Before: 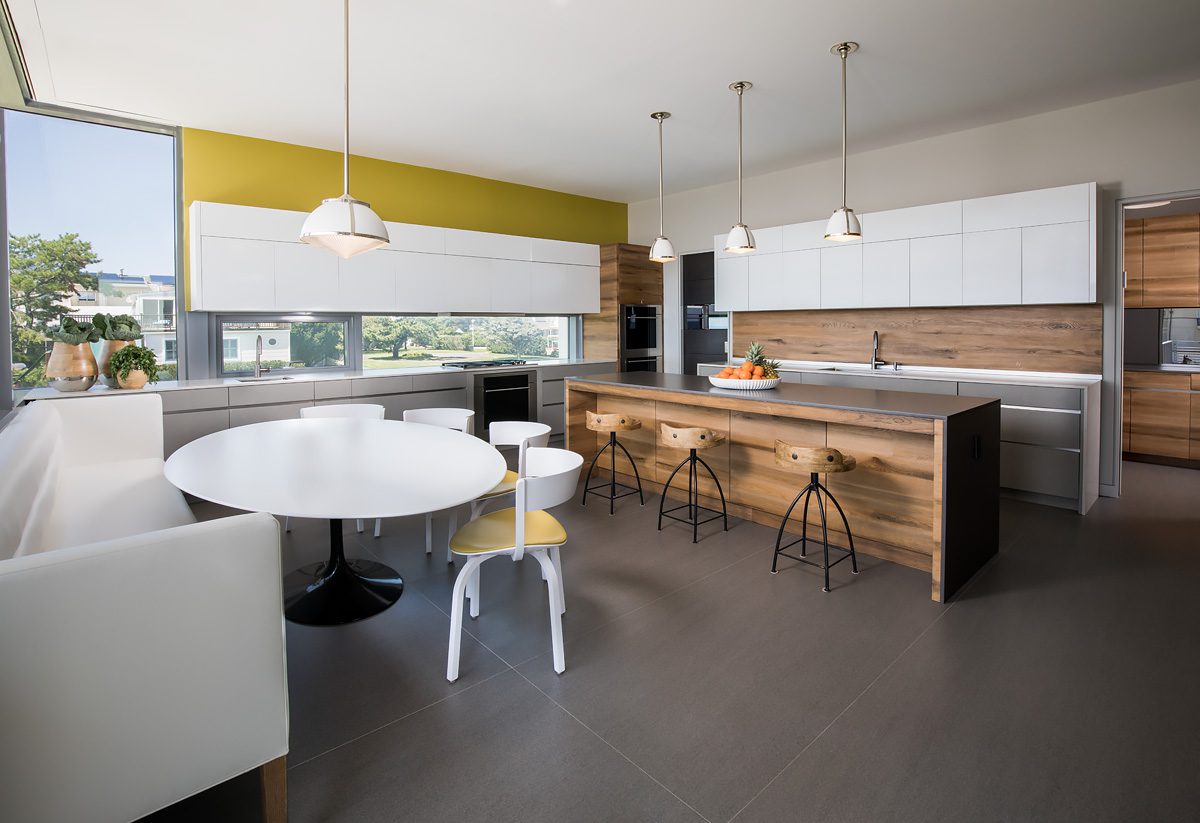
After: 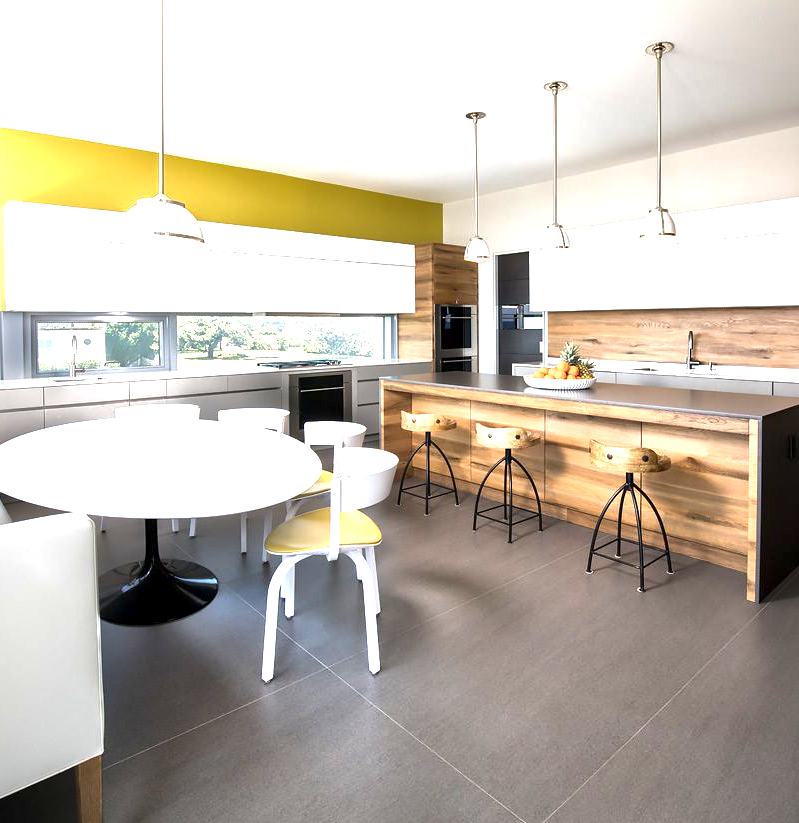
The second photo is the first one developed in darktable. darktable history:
local contrast: mode bilateral grid, contrast 20, coarseness 50, detail 150%, midtone range 0.2
exposure: exposure 1.25 EV, compensate exposure bias true, compensate highlight preservation false
crop: left 15.419%, right 17.914%
